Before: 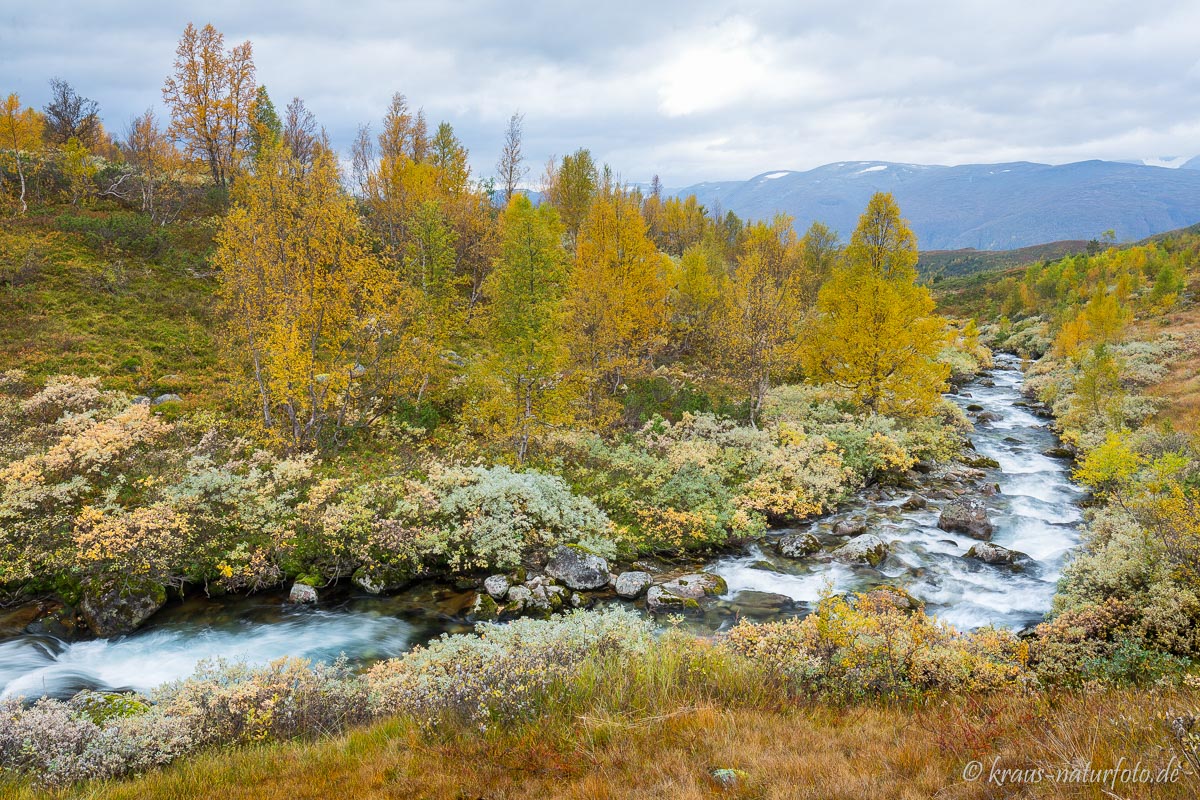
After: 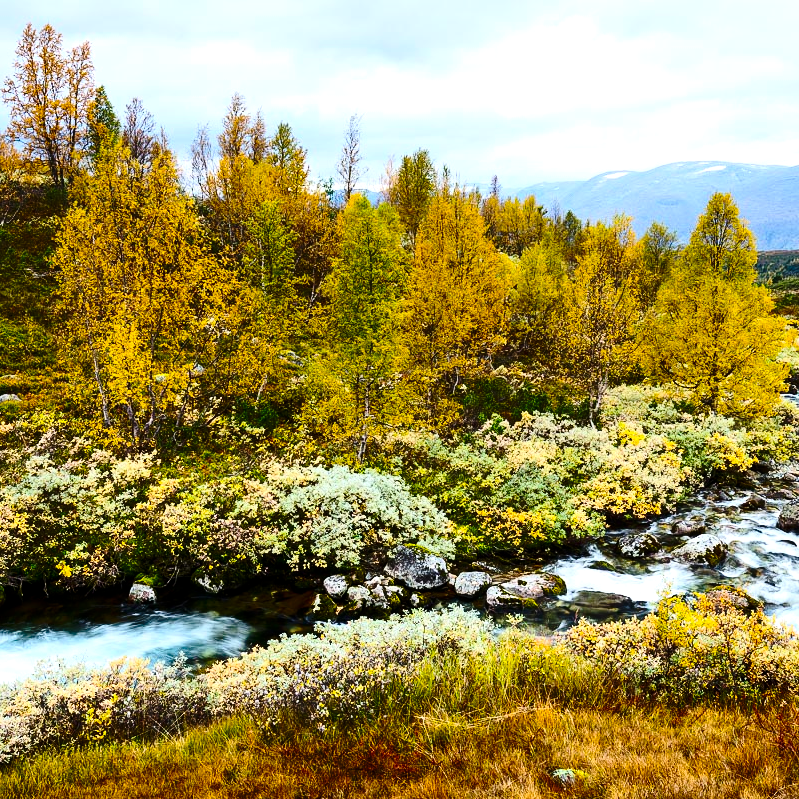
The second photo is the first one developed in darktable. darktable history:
color balance rgb: global offset › luminance -0.385%, perceptual saturation grading › global saturation 25.262%, perceptual brilliance grading › global brilliance 14.987%, perceptual brilliance grading › shadows -35.662%
contrast brightness saturation: contrast 0.276
base curve: curves: ch0 [(0, 0) (0.073, 0.04) (0.157, 0.139) (0.492, 0.492) (0.758, 0.758) (1, 1)], preserve colors none
crop and rotate: left 13.451%, right 19.889%
